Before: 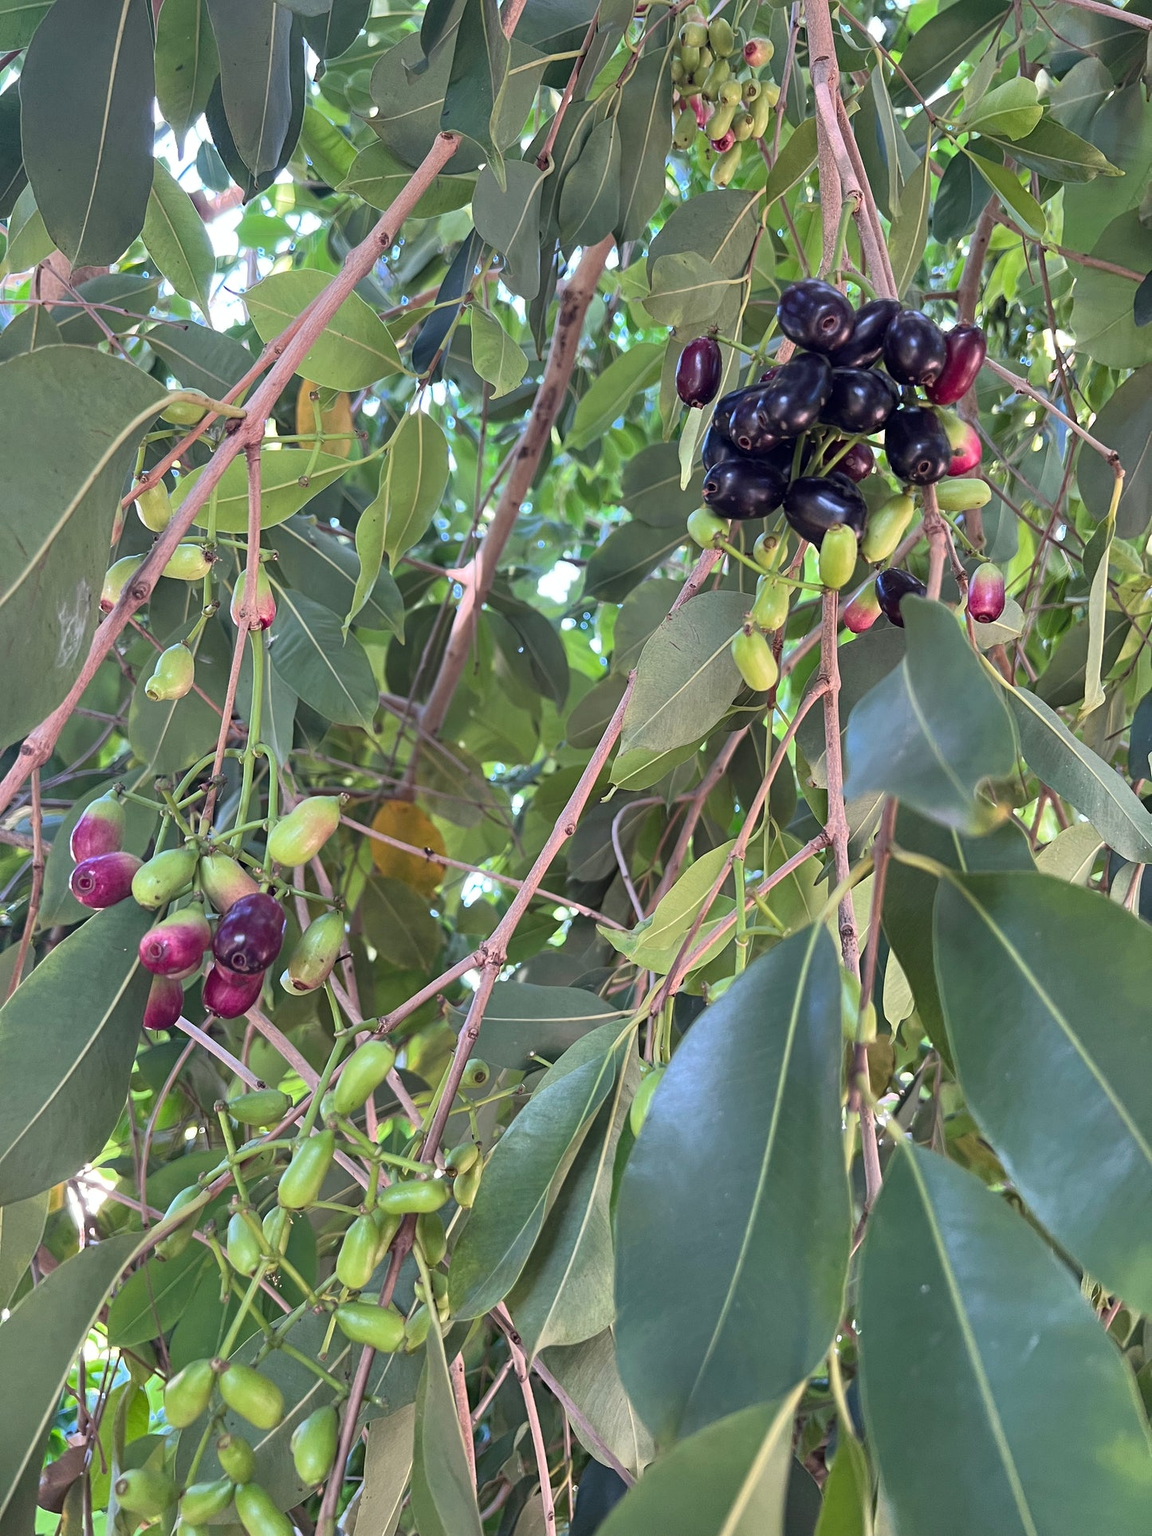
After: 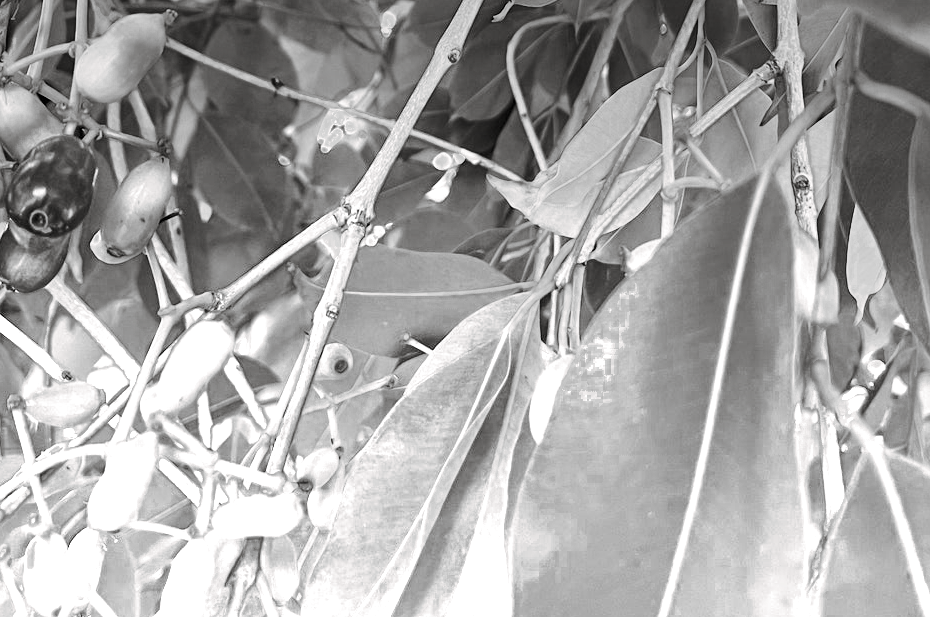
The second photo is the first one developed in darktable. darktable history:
crop: left 18.091%, top 51.13%, right 17.525%, bottom 16.85%
exposure: exposure -0.462 EV, compensate highlight preservation false
split-toning: shadows › hue 36°, shadows › saturation 0.05, highlights › hue 10.8°, highlights › saturation 0.15, compress 40%
local contrast: mode bilateral grid, contrast 20, coarseness 50, detail 120%, midtone range 0.2
graduated density: density -3.9 EV
color zones: curves: ch0 [(0.002, 0.589) (0.107, 0.484) (0.146, 0.249) (0.217, 0.352) (0.309, 0.525) (0.39, 0.404) (0.455, 0.169) (0.597, 0.055) (0.724, 0.212) (0.775, 0.691) (0.869, 0.571) (1, 0.587)]; ch1 [(0, 0) (0.143, 0) (0.286, 0) (0.429, 0) (0.571, 0) (0.714, 0) (0.857, 0)]
white balance: red 1.127, blue 0.943
tone curve: curves: ch0 [(0, 0) (0.035, 0.017) (0.131, 0.108) (0.279, 0.279) (0.476, 0.554) (0.617, 0.693) (0.704, 0.77) (0.801, 0.854) (0.895, 0.927) (1, 0.976)]; ch1 [(0, 0) (0.318, 0.278) (0.444, 0.427) (0.493, 0.493) (0.537, 0.547) (0.594, 0.616) (0.746, 0.764) (1, 1)]; ch2 [(0, 0) (0.316, 0.292) (0.381, 0.37) (0.423, 0.448) (0.476, 0.482) (0.502, 0.498) (0.529, 0.532) (0.583, 0.608) (0.639, 0.657) (0.7, 0.7) (0.861, 0.808) (1, 0.951)], color space Lab, independent channels, preserve colors none
